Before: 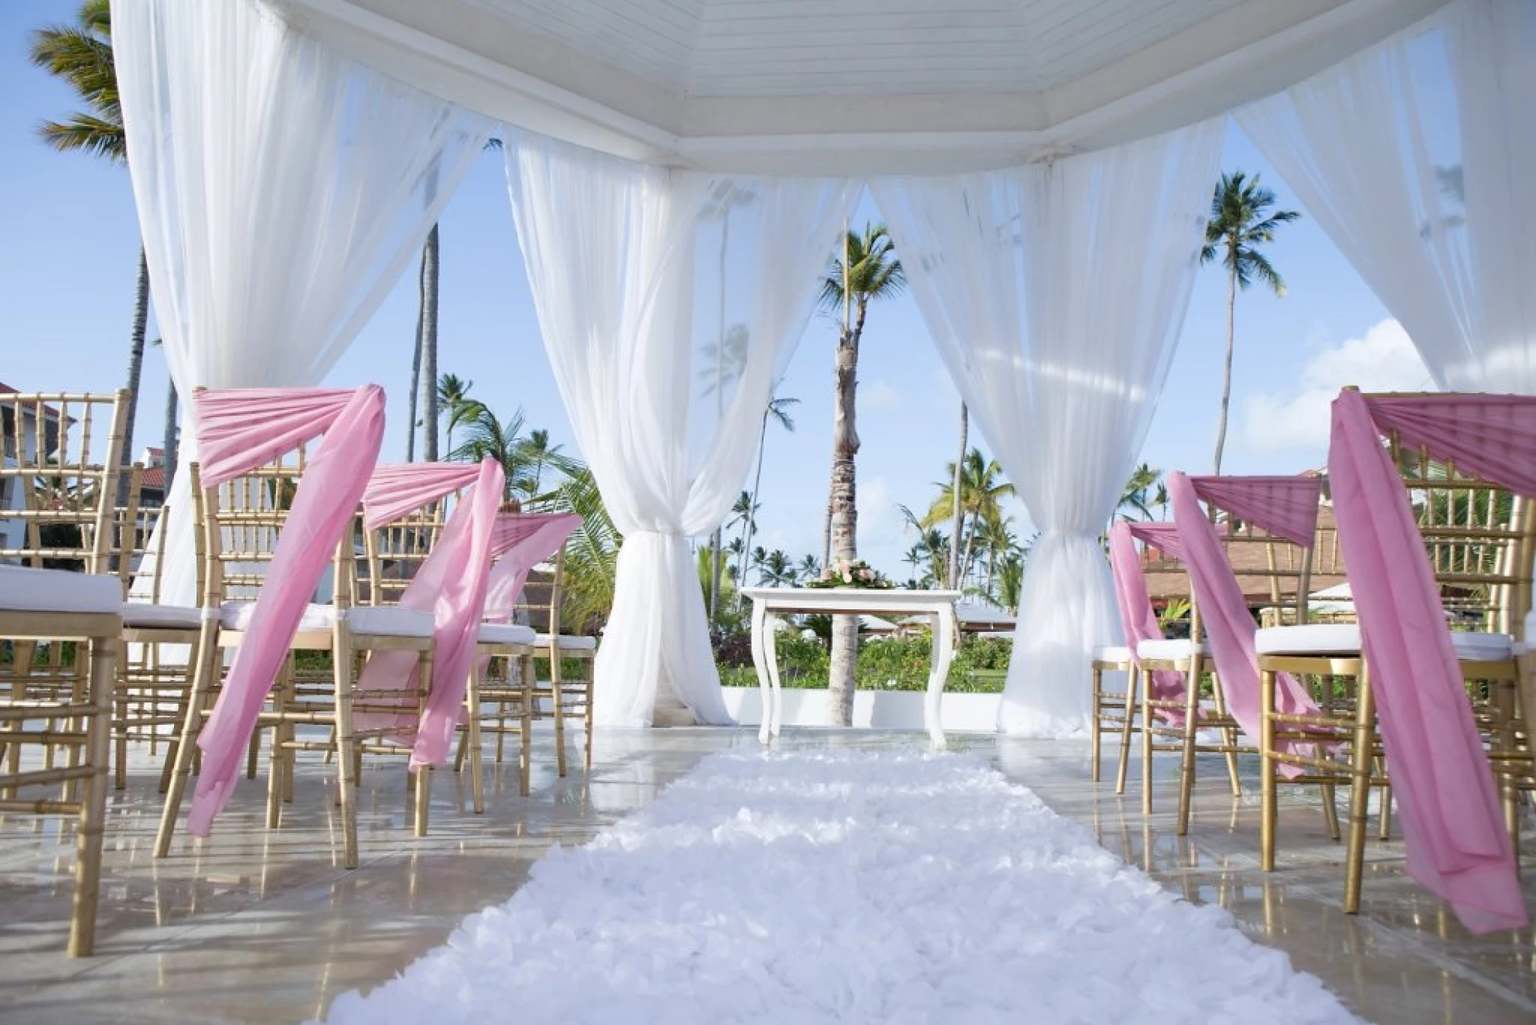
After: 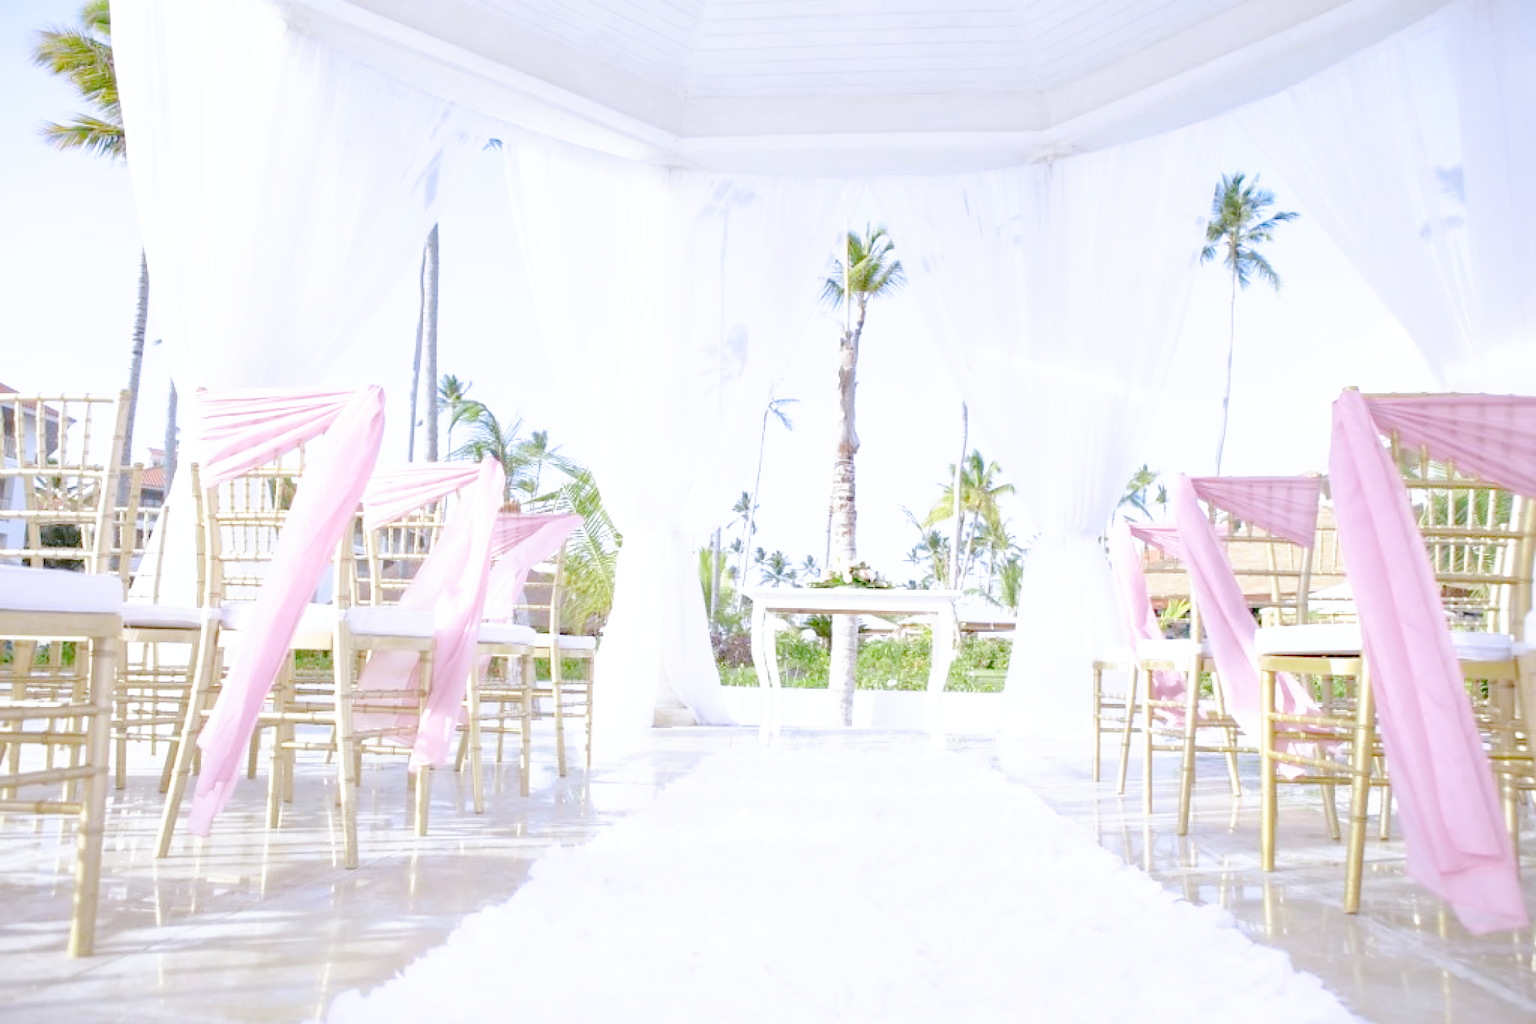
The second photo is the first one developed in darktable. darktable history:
tone curve: curves: ch0 [(0, 0) (0.003, 0) (0.011, 0.001) (0.025, 0.001) (0.044, 0.002) (0.069, 0.007) (0.1, 0.015) (0.136, 0.027) (0.177, 0.066) (0.224, 0.122) (0.277, 0.219) (0.335, 0.327) (0.399, 0.432) (0.468, 0.527) (0.543, 0.615) (0.623, 0.695) (0.709, 0.777) (0.801, 0.874) (0.898, 0.973) (1, 1)], preserve colors none
color look up table: target L [84.24, 90.44, 84.74, 78.25, 75.39, 50.94, 71.4, 68.27, 65.1, 58.73, 42.34, 51.28, 48.47, 15.24, 200.07, 99.61, 76.35, 73.06, 74.27, 63.6, 54.62, 50.95, 46.49, 38.43, 36.33, 30.39, 9.959, 83.8, 73.99, 78.31, 59.46, 69.75, 56.87, 60.03, 53.26, 46.51, 50.27, 48.84, 39.71, 35.46, 31.79, 28.93, 10.02, 81.09, 74.57, 67.38, 55.22, 33.2, 0.941], target a [-10.33, -14, -15.24, -51.98, -4.414, -42.47, -55.92, -3.063, -61.79, -20.15, -31.19, -40.08, -30.16, -15.52, 0, 2.139, 9.464, 25.64, 13.92, 24.06, 68.18, 61.74, 52.55, 7.231, 21.27, 30.89, 16.34, 3.447, 35.71, 3.925, 71.76, 28.46, 73.71, -12.32, 62.06, 9.987, 36.29, 71.82, 23.77, 16.92, 33.22, 37.23, 17.76, -40.6, -35.17, -40.13, -7.854, -11.49, -3.146], target b [36.91, 50.08, -12.04, -2.243, 68.81, 37.57, 21.33, 59.87, 50.29, 32.12, 29.22, 24.61, 36.05, 25.52, 0, -1.969, 70.69, 14.49, 45.96, 11.75, 1.371, 46.6, 34.56, 4.382, 27.24, 27.04, 17.94, -26.23, -27.2, -23.71, -44.36, -31.63, -35.94, -47.86, -9.667, -26.66, -39.29, -60.1, -78.21, -60.25, -21.1, -68.97, -25.05, -22.61, -30.56, -18.39, -32.58, -5.284, -7.404], num patches 49
